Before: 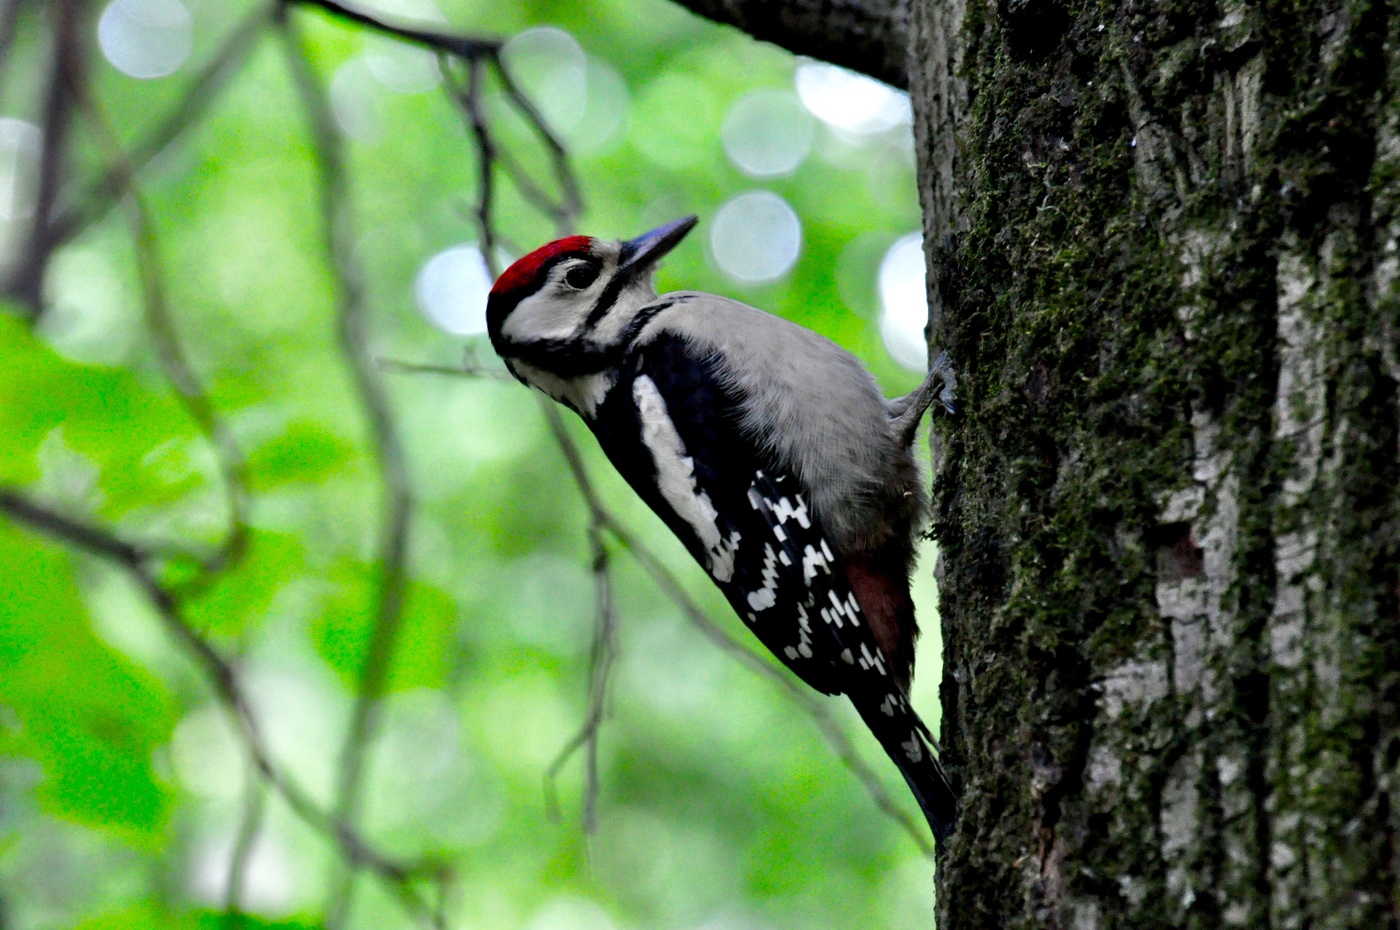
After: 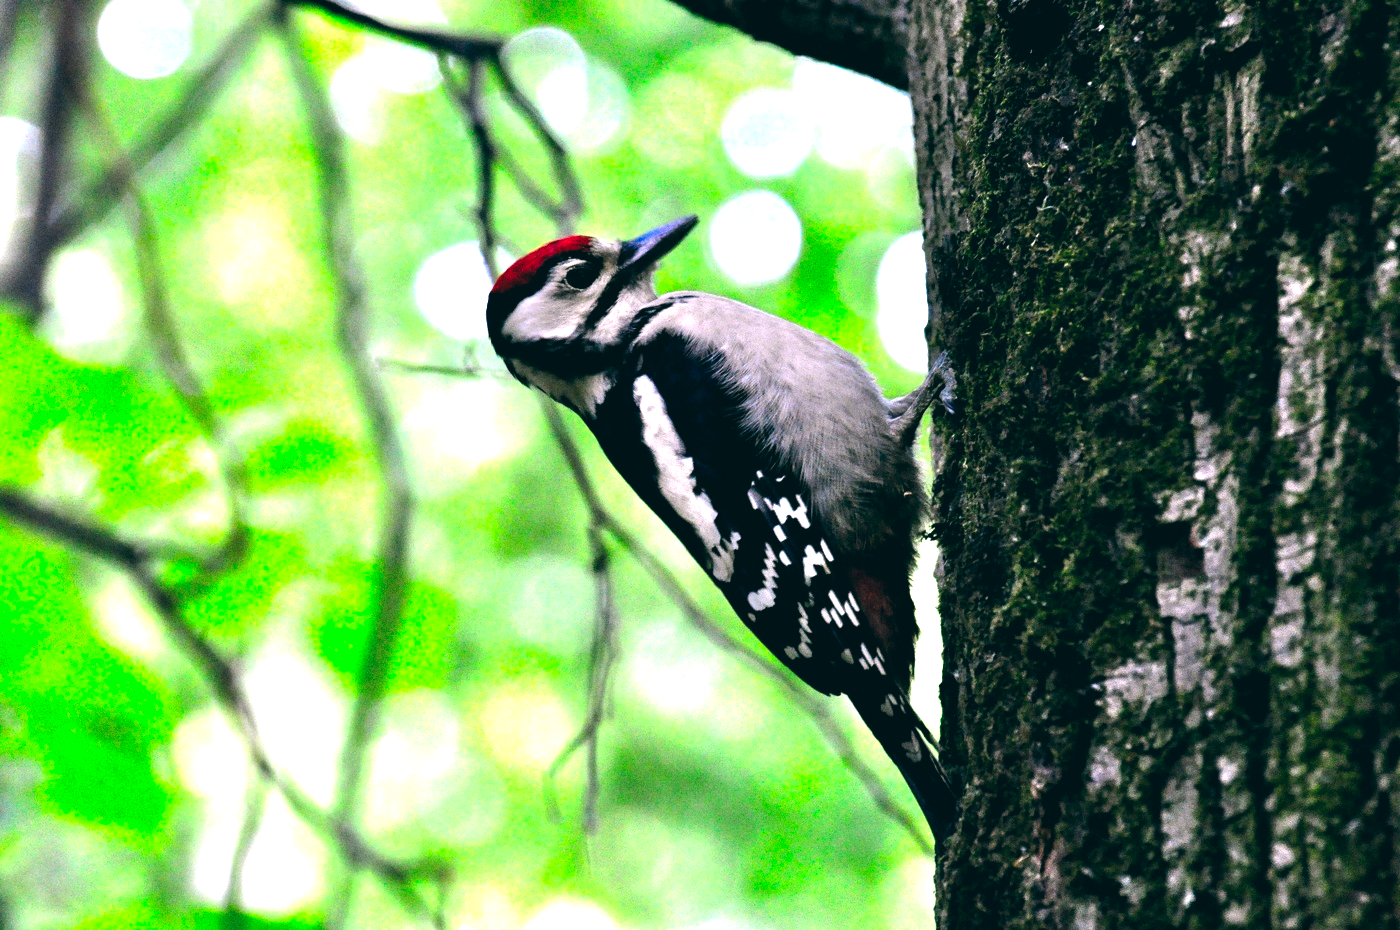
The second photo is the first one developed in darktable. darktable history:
color balance: lift [1.016, 0.983, 1, 1.017], gamma [0.78, 1.018, 1.043, 0.957], gain [0.786, 1.063, 0.937, 1.017], input saturation 118.26%, contrast 13.43%, contrast fulcrum 21.62%, output saturation 82.76%
exposure: black level correction 0, exposure 1.2 EV, compensate exposure bias true, compensate highlight preservation false
grain: on, module defaults
